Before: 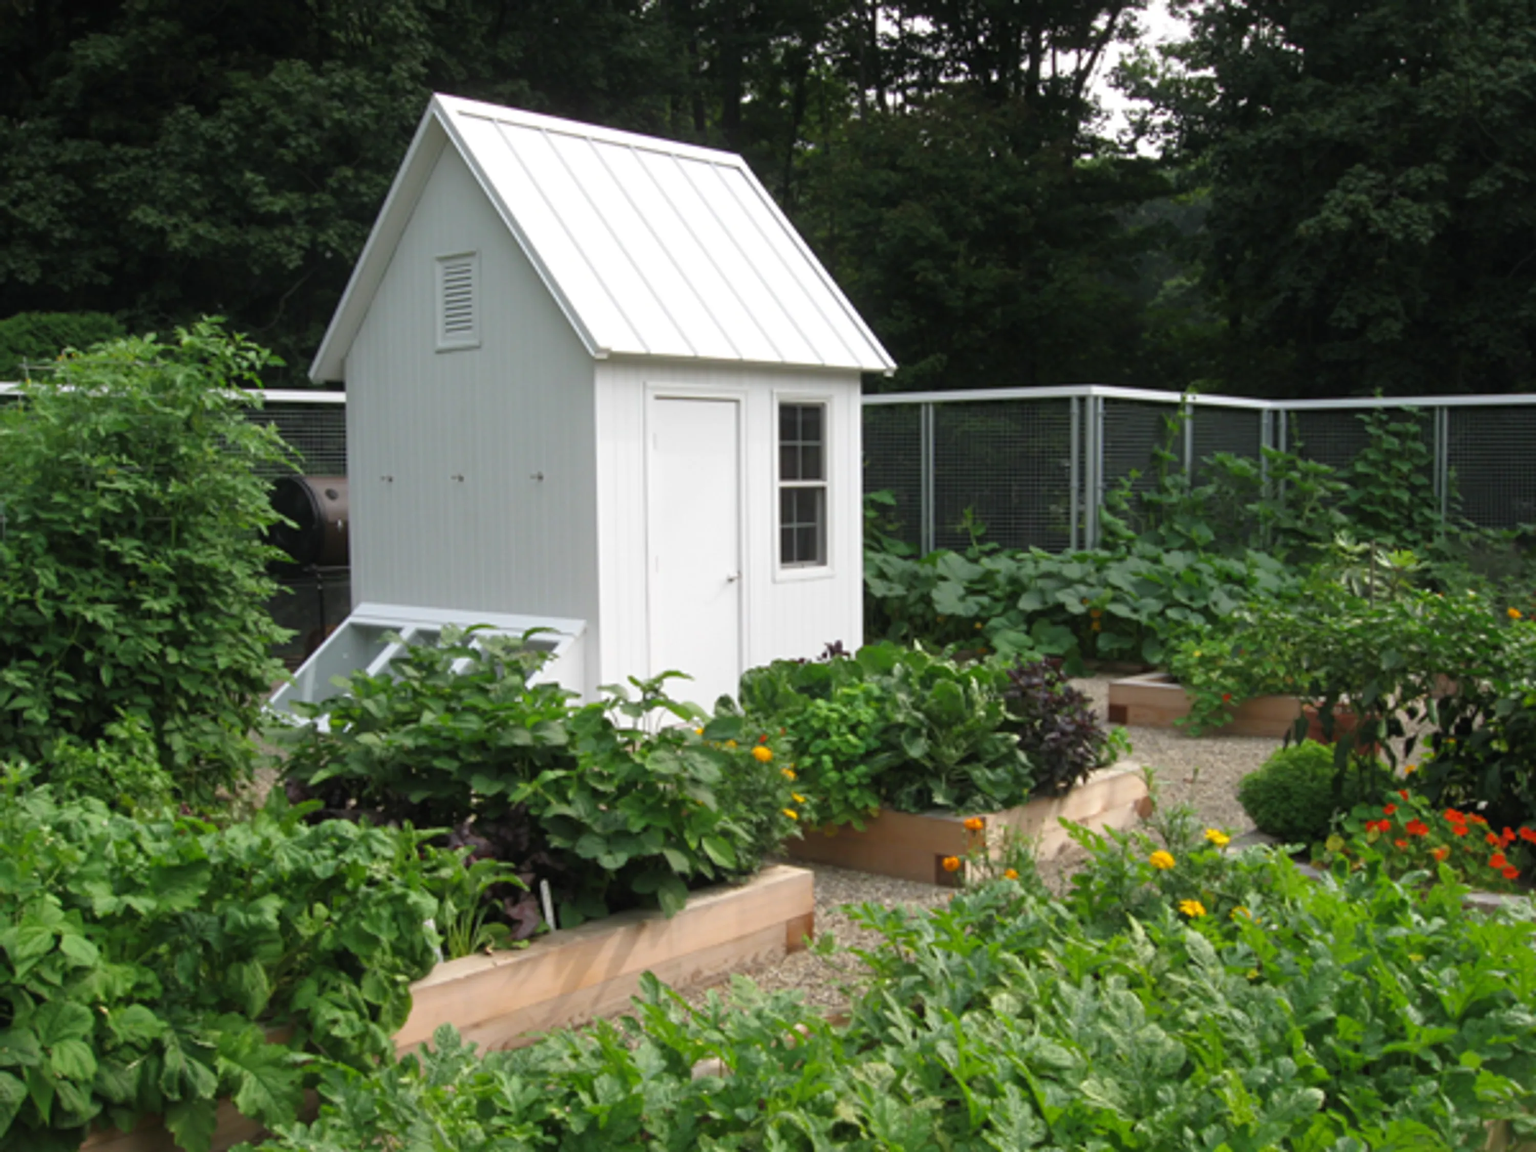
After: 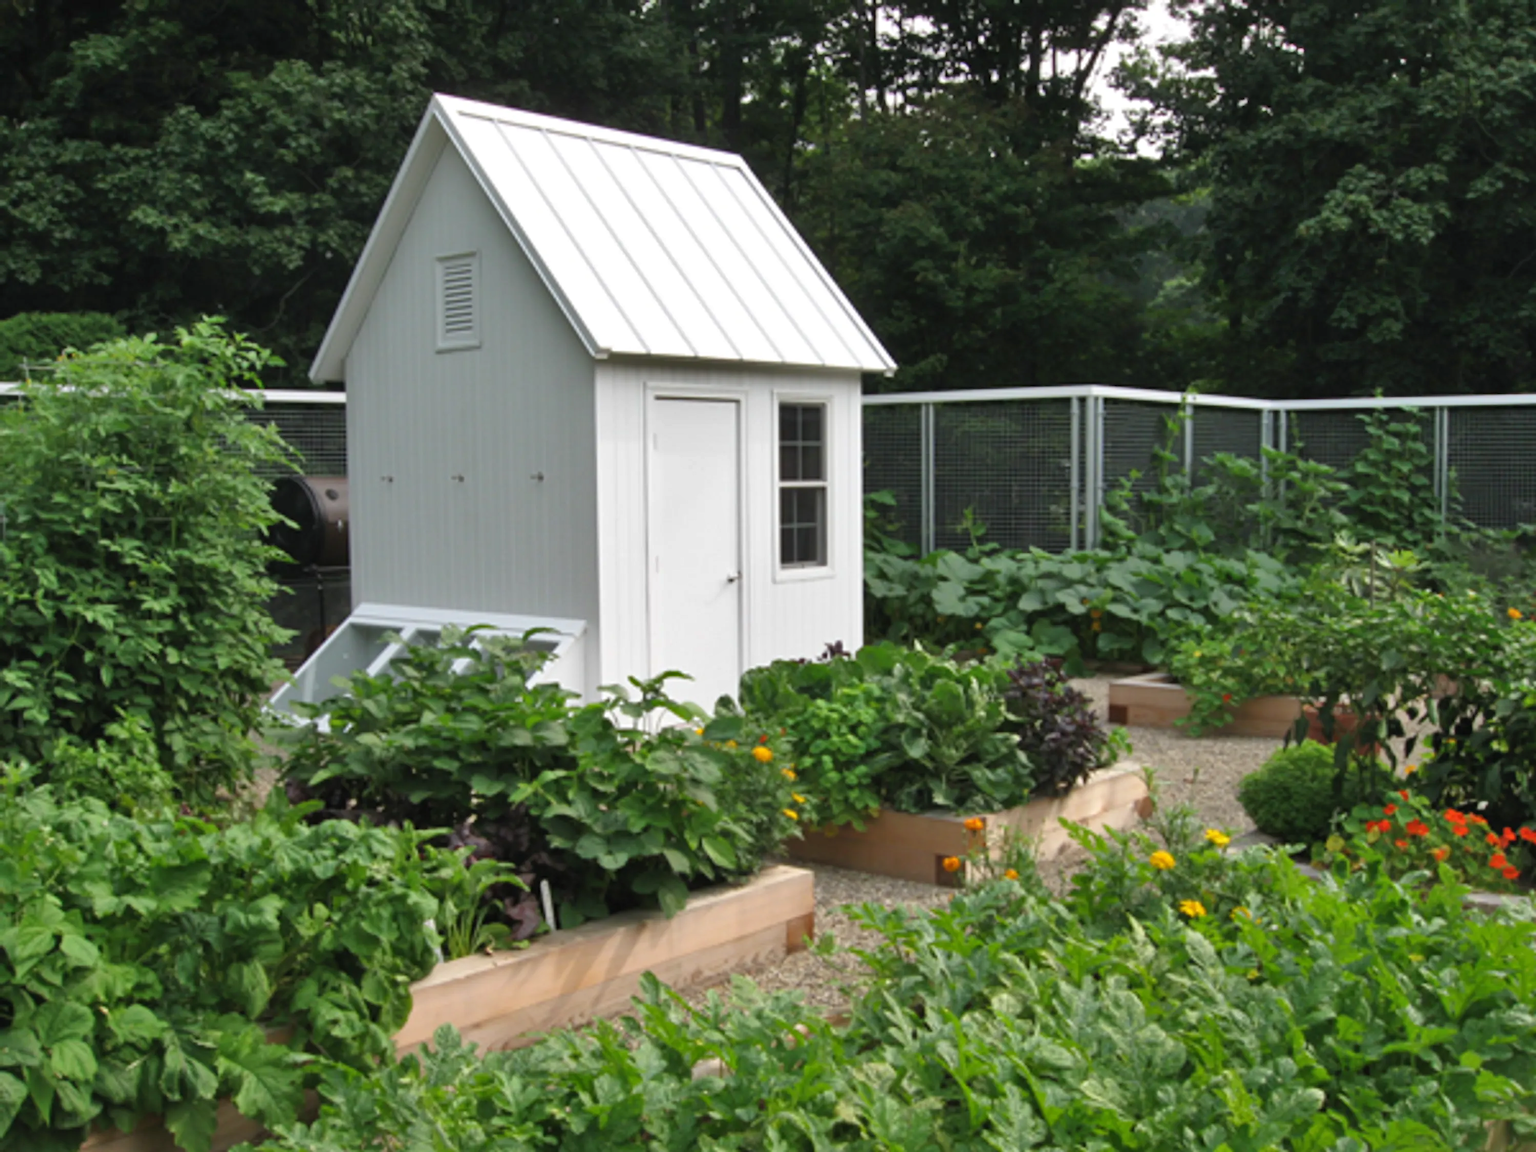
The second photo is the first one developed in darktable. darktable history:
shadows and highlights: low approximation 0.01, soften with gaussian
tone equalizer: on, module defaults
